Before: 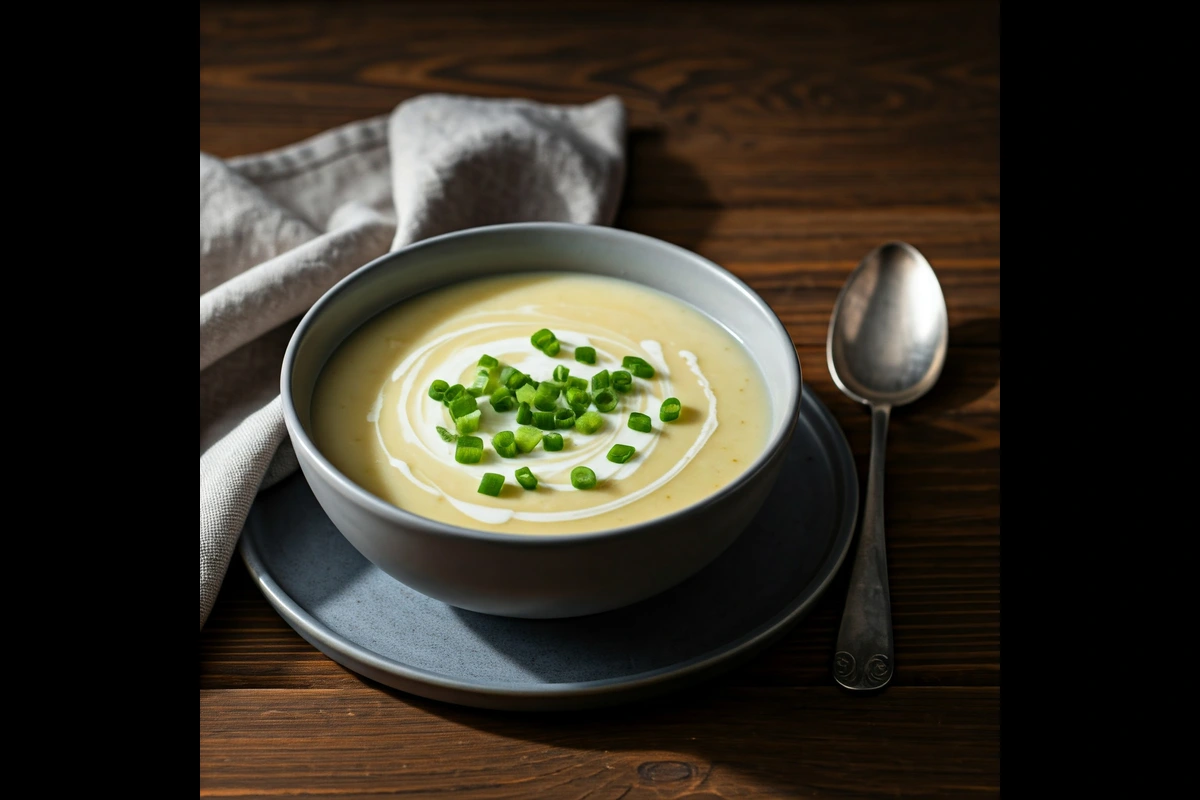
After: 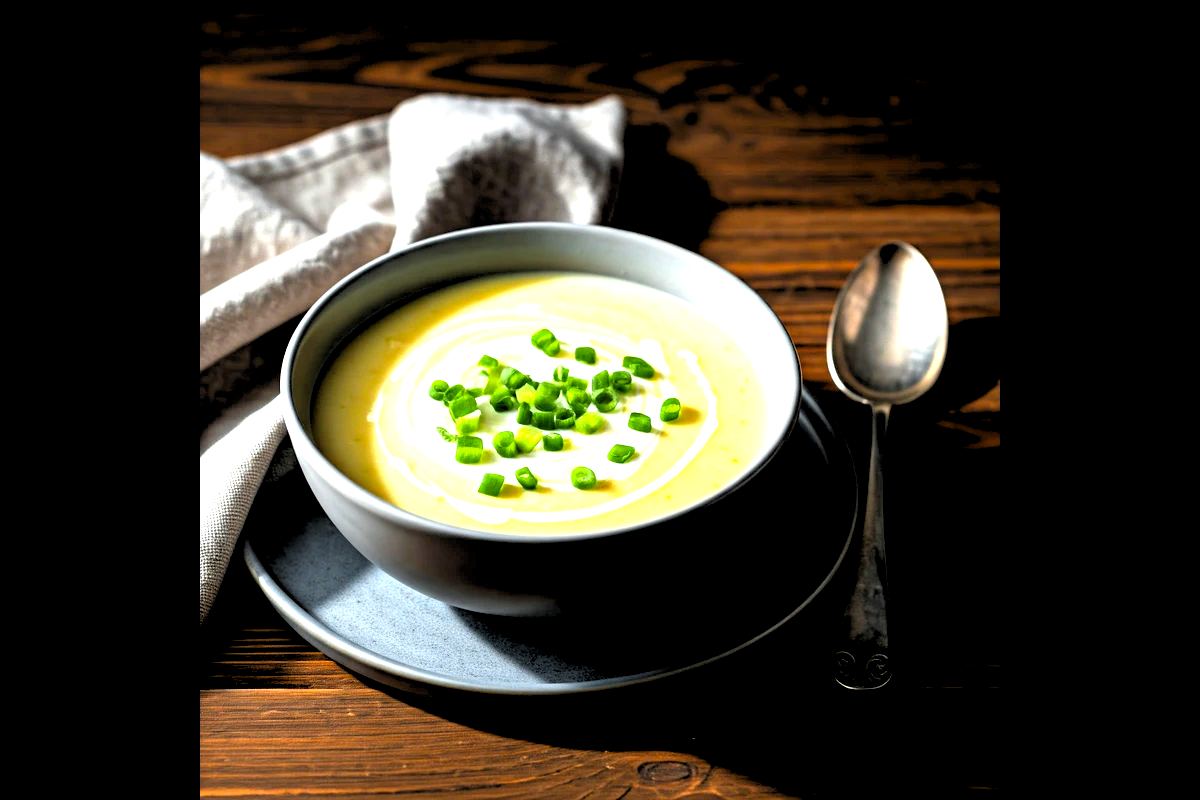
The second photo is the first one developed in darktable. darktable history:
color zones: curves: ch0 [(0.224, 0.526) (0.75, 0.5)]; ch1 [(0.055, 0.526) (0.224, 0.761) (0.377, 0.526) (0.75, 0.5)]
exposure: black level correction 0, exposure 1.2 EV, compensate exposure bias true, compensate highlight preservation false
rgb levels: levels [[0.034, 0.472, 0.904], [0, 0.5, 1], [0, 0.5, 1]]
